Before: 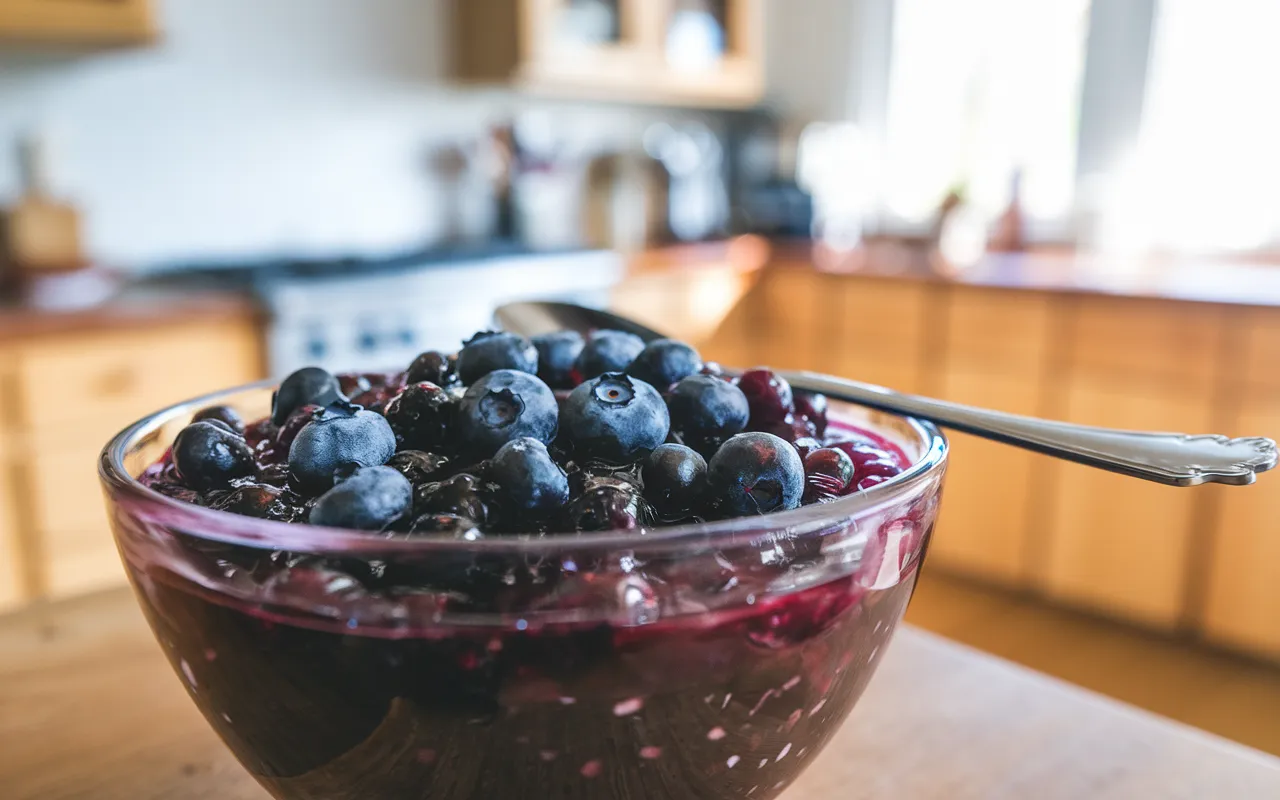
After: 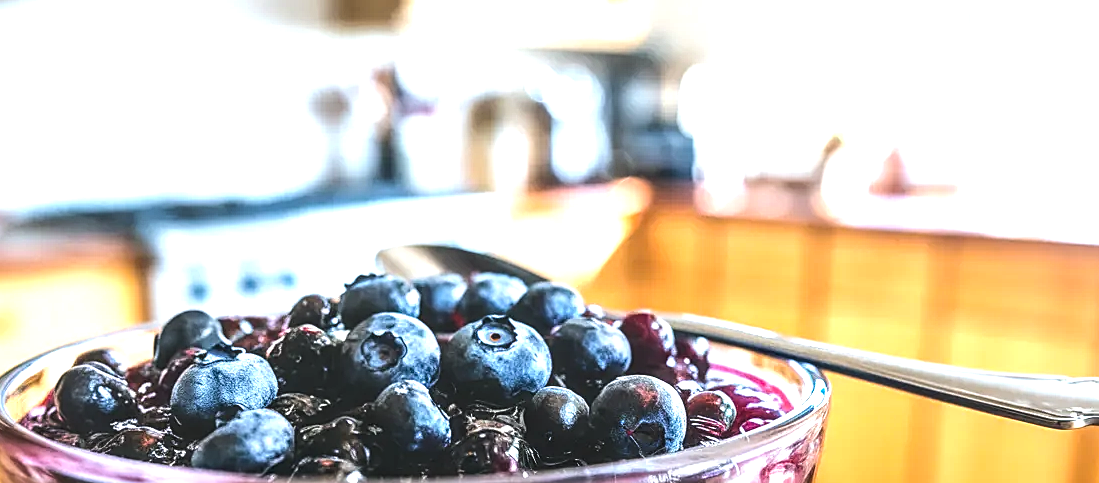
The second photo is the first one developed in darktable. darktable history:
sharpen: on, module defaults
tone equalizer: -8 EV -0.781 EV, -7 EV -0.699 EV, -6 EV -0.561 EV, -5 EV -0.422 EV, -3 EV 0.402 EV, -2 EV 0.6 EV, -1 EV 0.682 EV, +0 EV 0.752 EV, edges refinement/feathering 500, mask exposure compensation -1.57 EV, preserve details no
crop and rotate: left 9.234%, top 7.174%, right 4.852%, bottom 32.447%
local contrast: on, module defaults
exposure: exposure 0.563 EV, compensate exposure bias true, compensate highlight preservation false
color balance rgb: perceptual saturation grading › global saturation 19.898%
contrast brightness saturation: contrast -0.07, brightness -0.036, saturation -0.107
